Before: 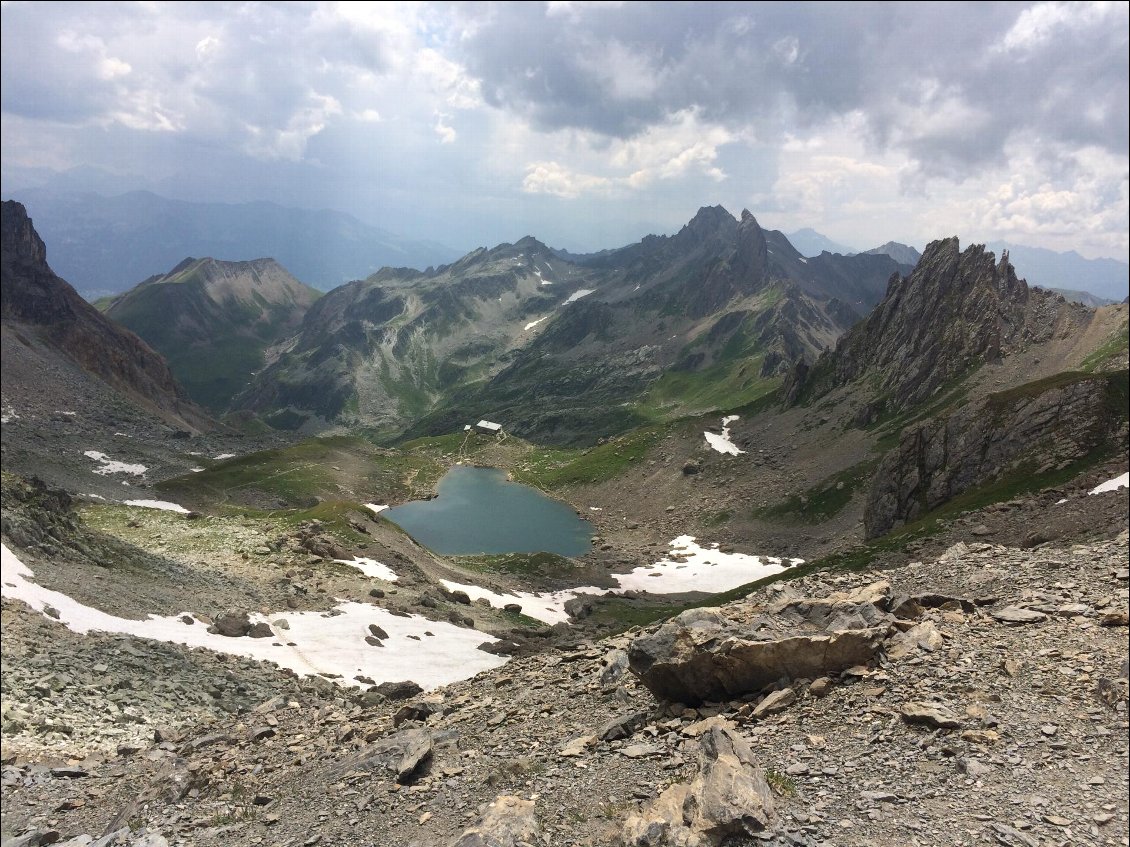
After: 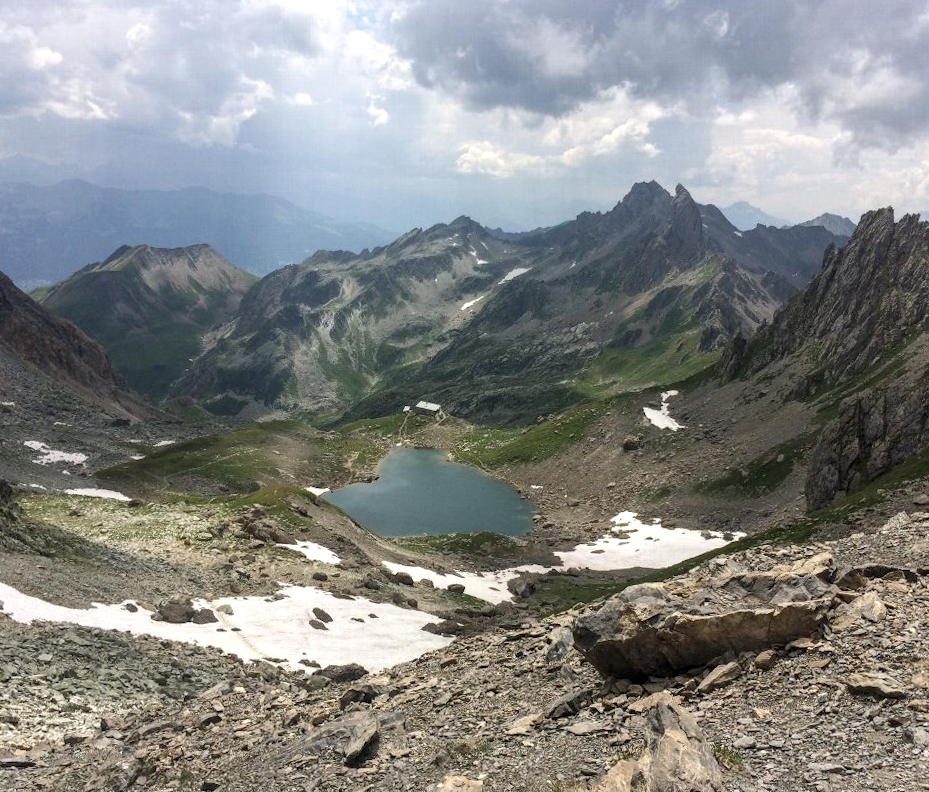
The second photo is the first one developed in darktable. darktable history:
crop and rotate: angle 1.33°, left 4.084%, top 1.124%, right 11.115%, bottom 2.499%
local contrast: detail 130%
